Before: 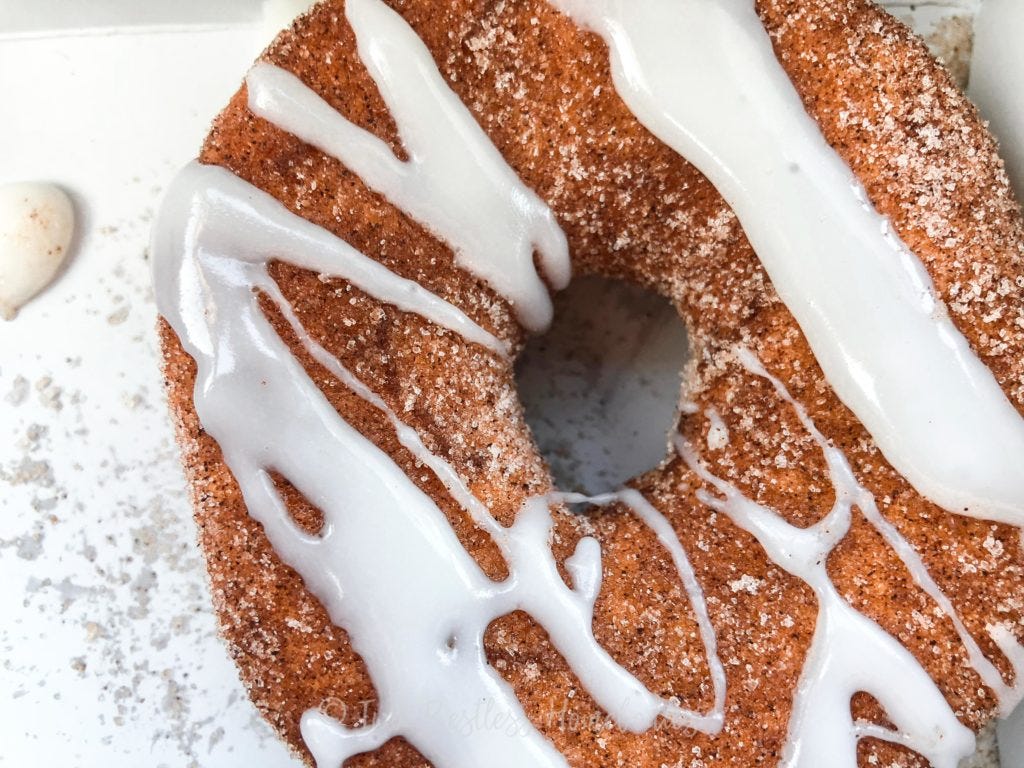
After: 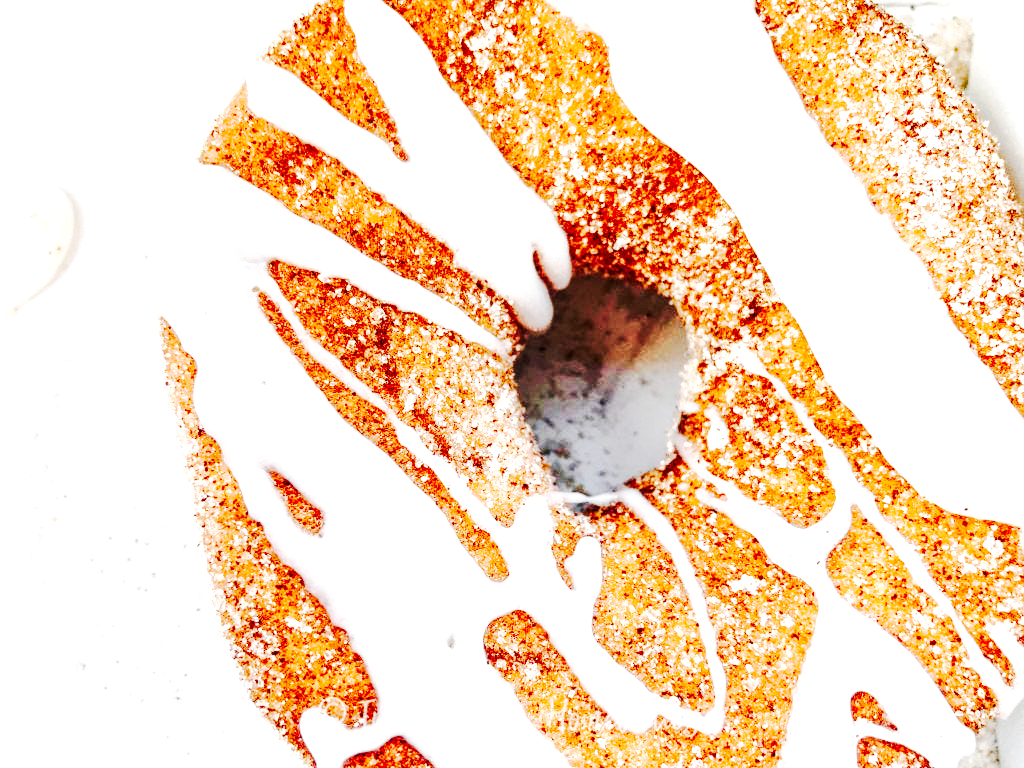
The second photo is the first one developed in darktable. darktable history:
base curve: curves: ch0 [(0, 0) (0.028, 0.03) (0.121, 0.232) (0.46, 0.748) (0.859, 0.968) (1, 1)], preserve colors none
local contrast: detail 130%
exposure: black level correction 0, exposure 1 EV, compensate highlight preservation false
tone curve: curves: ch0 [(0, 0) (0.003, 0.002) (0.011, 0.004) (0.025, 0.005) (0.044, 0.009) (0.069, 0.013) (0.1, 0.017) (0.136, 0.036) (0.177, 0.066) (0.224, 0.102) (0.277, 0.143) (0.335, 0.197) (0.399, 0.268) (0.468, 0.389) (0.543, 0.549) (0.623, 0.714) (0.709, 0.801) (0.801, 0.854) (0.898, 0.9) (1, 1)], preserve colors none
